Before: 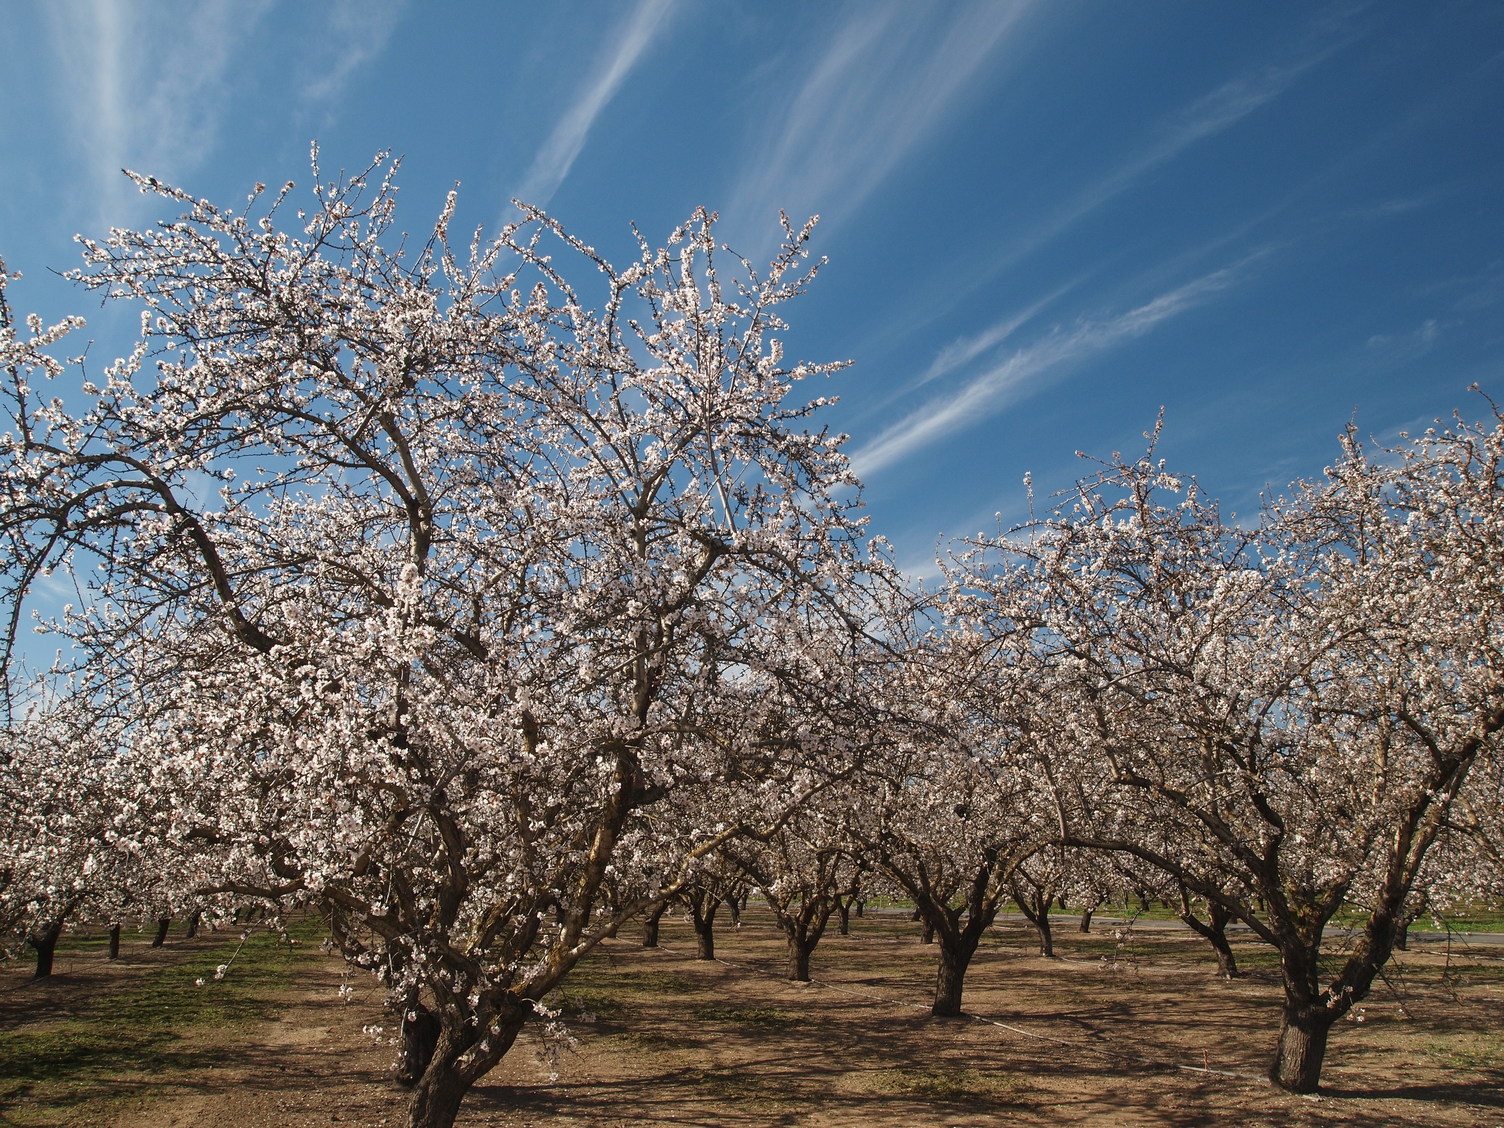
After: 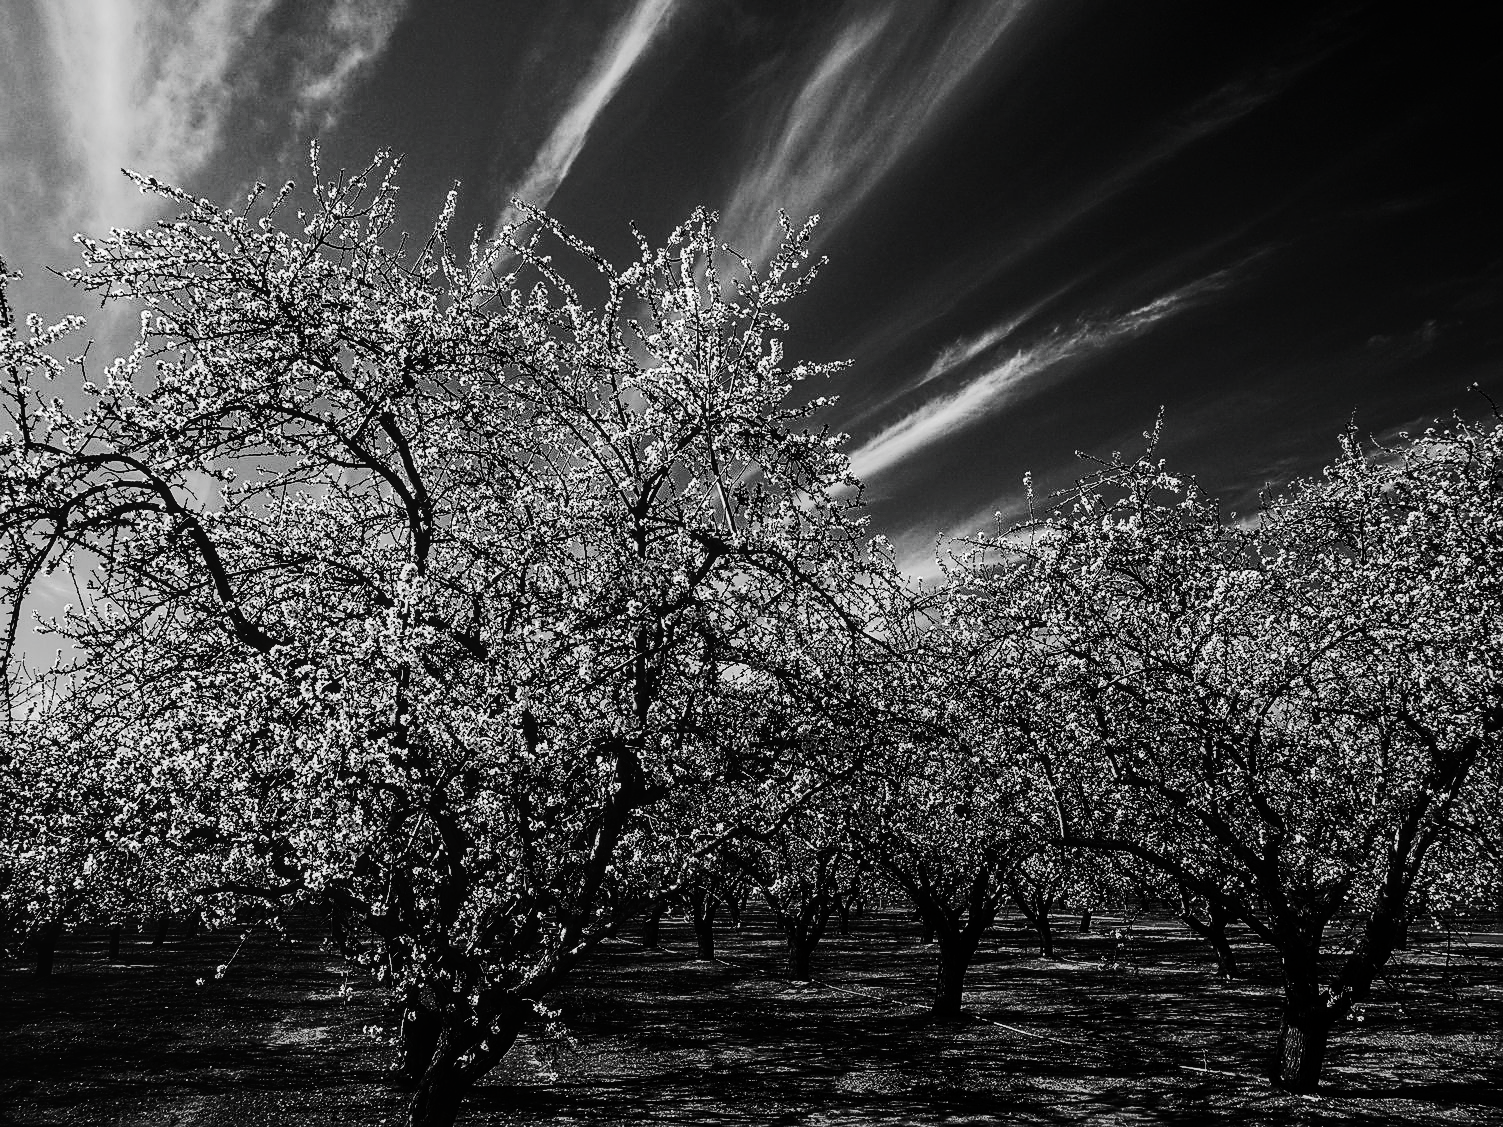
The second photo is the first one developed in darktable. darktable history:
base curve: curves: ch0 [(0, 0) (0.026, 0.03) (0.109, 0.232) (0.351, 0.748) (0.669, 0.968) (1, 1)], preserve colors none
sharpen: on, module defaults
tone curve: curves: ch0 [(0, 0) (0.003, 0.006) (0.011, 0.006) (0.025, 0.008) (0.044, 0.014) (0.069, 0.02) (0.1, 0.025) (0.136, 0.037) (0.177, 0.053) (0.224, 0.086) (0.277, 0.13) (0.335, 0.189) (0.399, 0.253) (0.468, 0.375) (0.543, 0.521) (0.623, 0.671) (0.709, 0.789) (0.801, 0.841) (0.898, 0.889) (1, 1)], preserve colors none
local contrast: on, module defaults
shadows and highlights: shadows -20.17, white point adjustment -1.97, highlights -34.72
contrast brightness saturation: contrast 0.02, brightness -0.986, saturation -0.991
